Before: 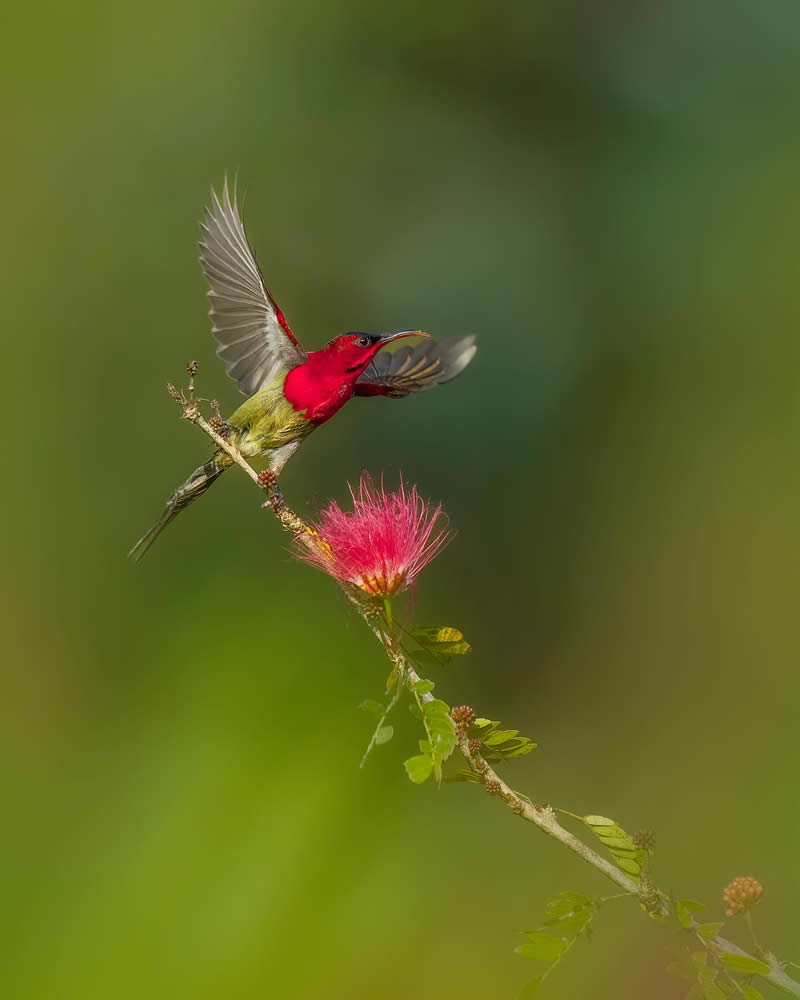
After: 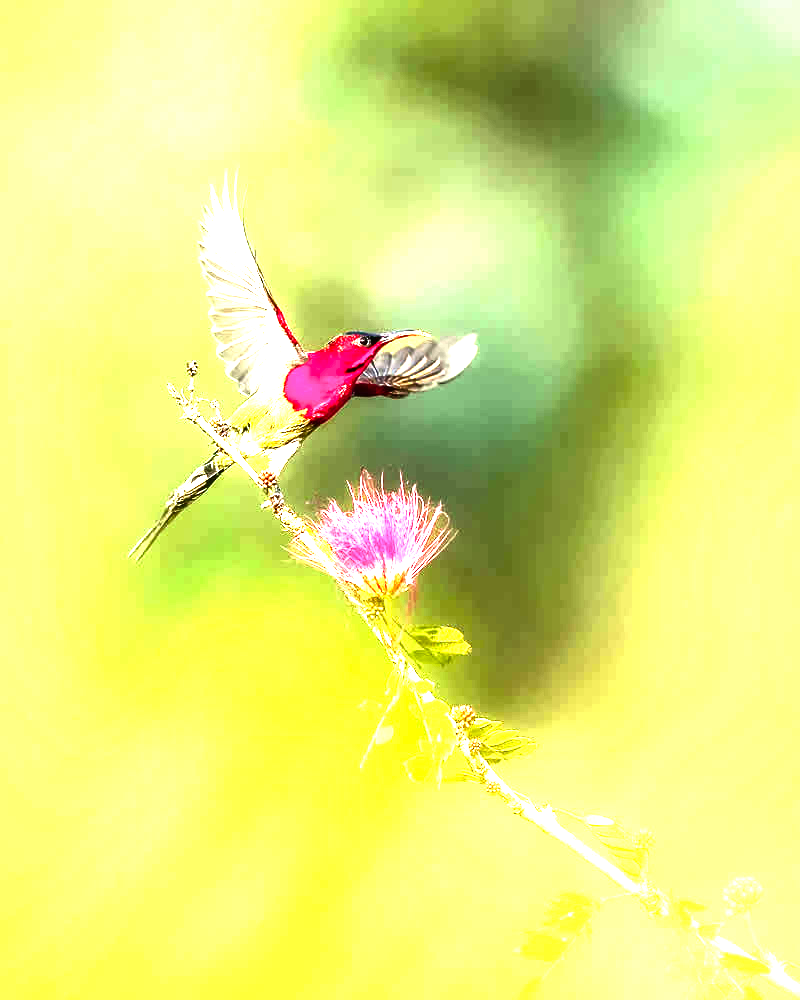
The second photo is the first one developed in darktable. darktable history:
exposure: black level correction 0.001, exposure -0.122 EV, compensate highlight preservation false
base curve: curves: ch0 [(0, 0) (0.007, 0.004) (0.027, 0.03) (0.046, 0.07) (0.207, 0.54) (0.442, 0.872) (0.673, 0.972) (1, 1)]
contrast brightness saturation: contrast 0.241, brightness 0.085
levels: levels [0, 0.281, 0.562]
